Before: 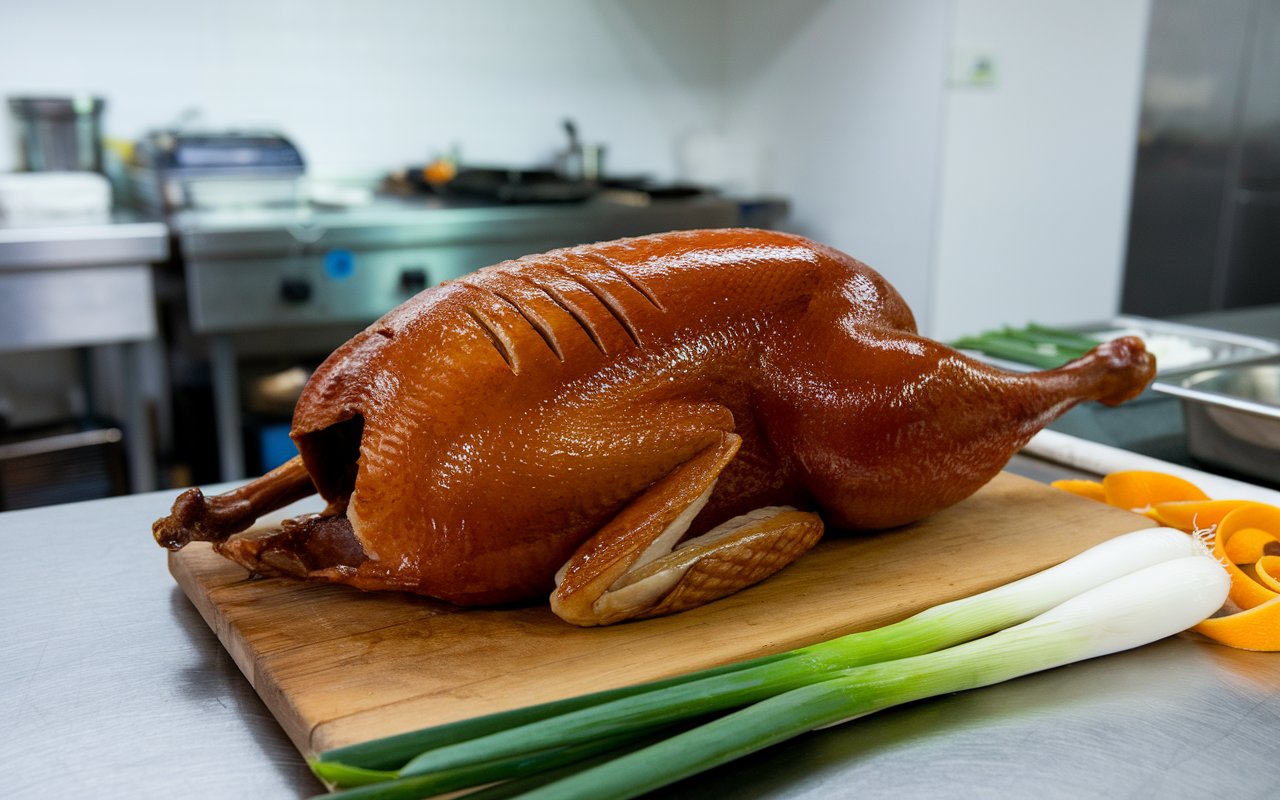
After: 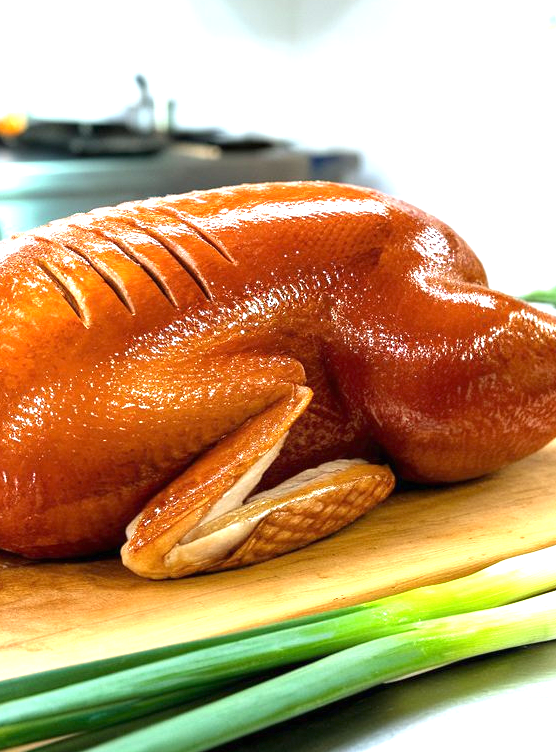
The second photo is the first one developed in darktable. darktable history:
exposure: black level correction 0, exposure 1.621 EV, compensate highlight preservation false
crop: left 33.526%, top 5.958%, right 23.003%
